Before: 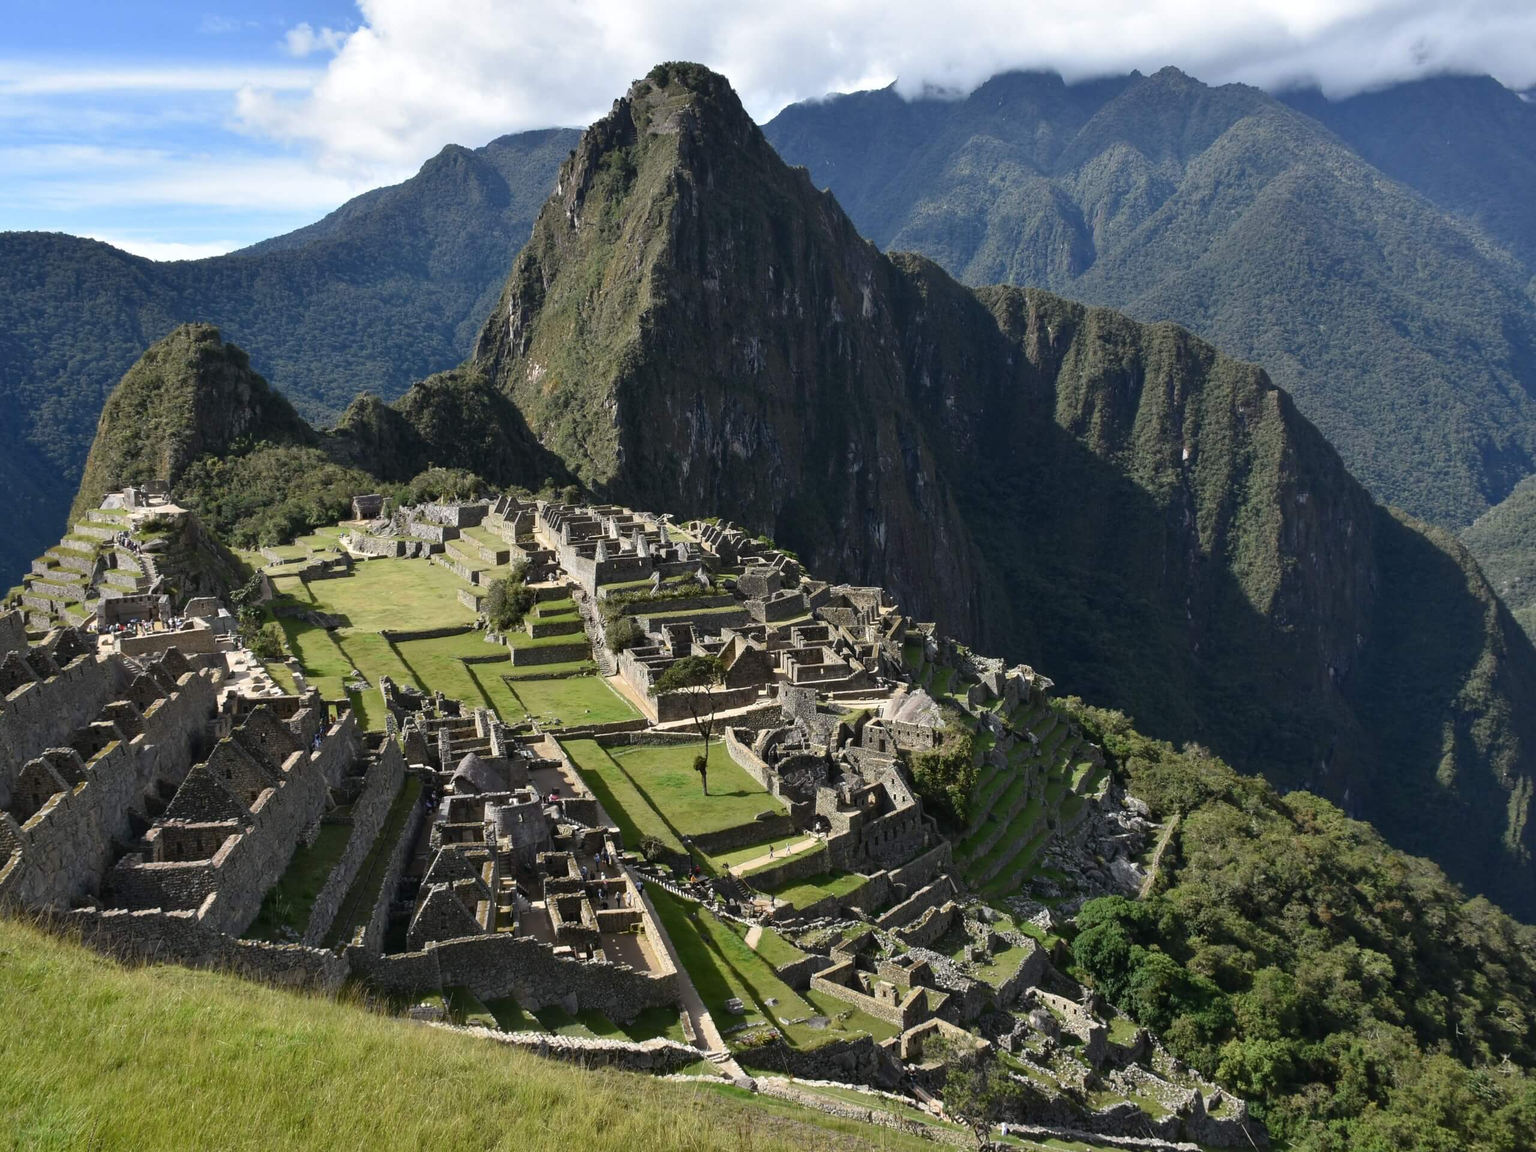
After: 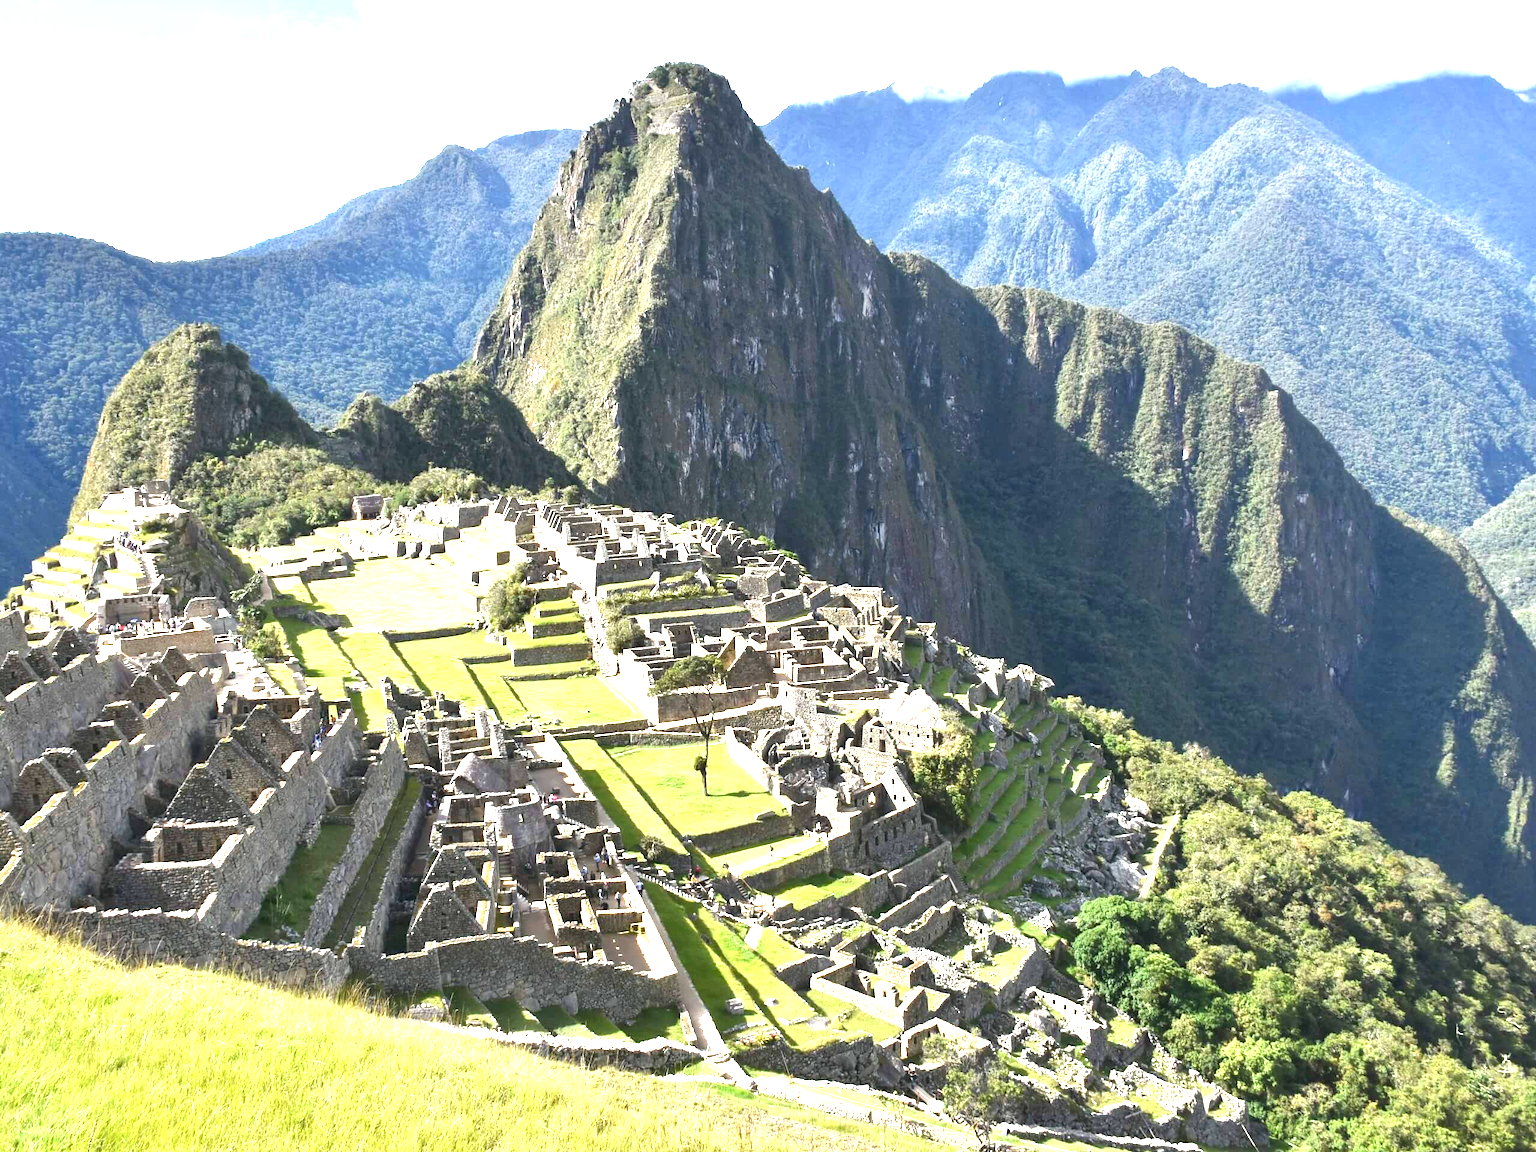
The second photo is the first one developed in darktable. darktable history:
exposure: exposure 2.259 EV, compensate exposure bias true, compensate highlight preservation false
